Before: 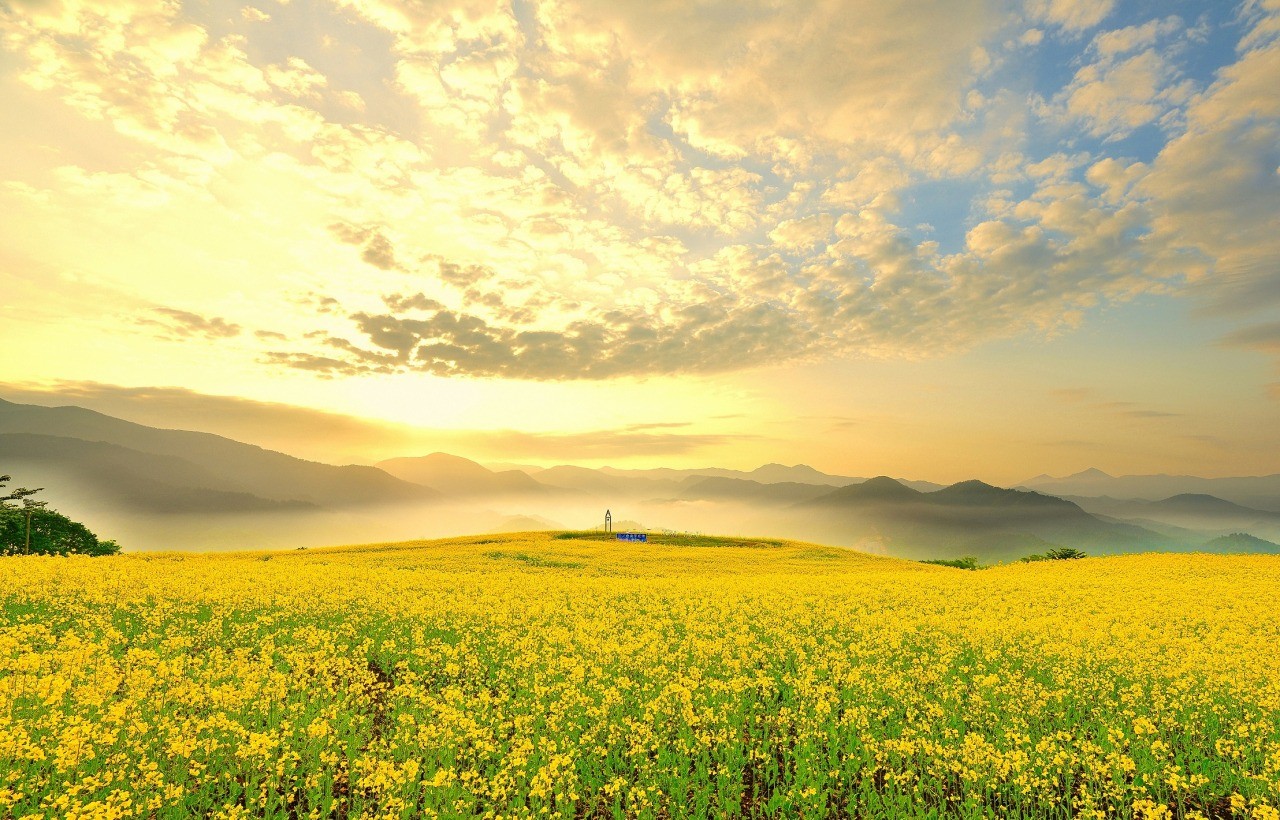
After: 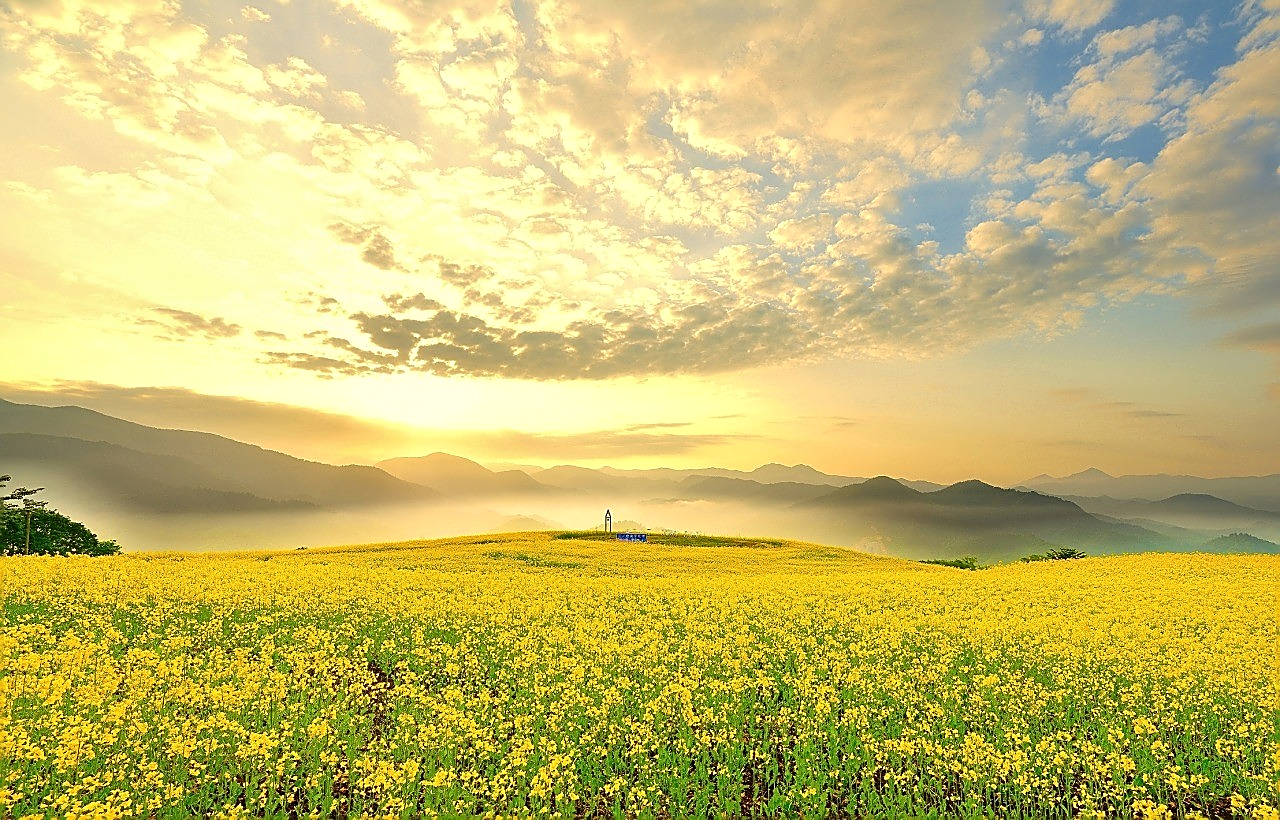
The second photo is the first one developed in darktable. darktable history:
local contrast: mode bilateral grid, contrast 20, coarseness 50, detail 120%, midtone range 0.2
sharpen: radius 1.4, amount 1.25, threshold 0.7
